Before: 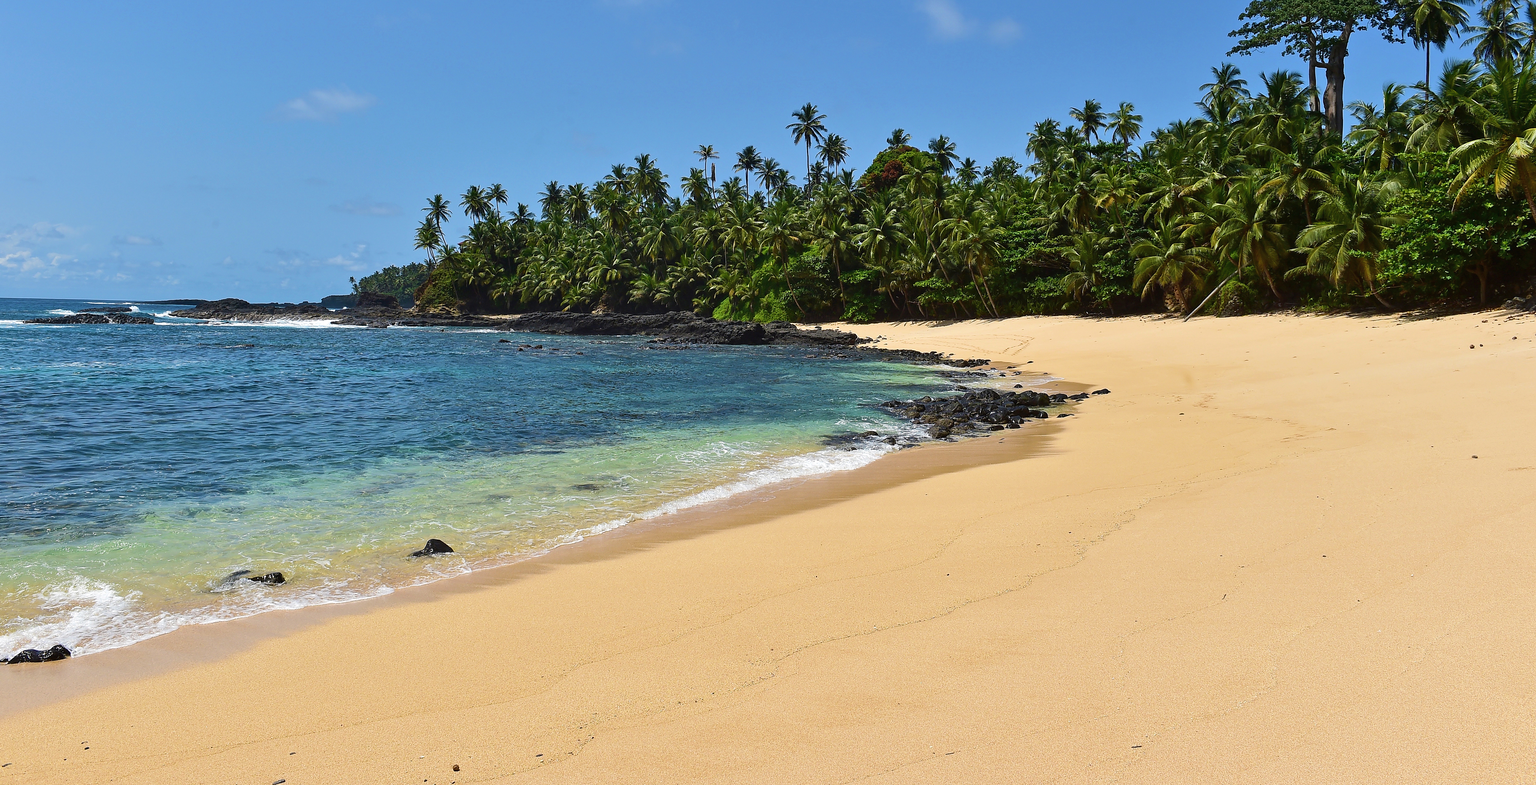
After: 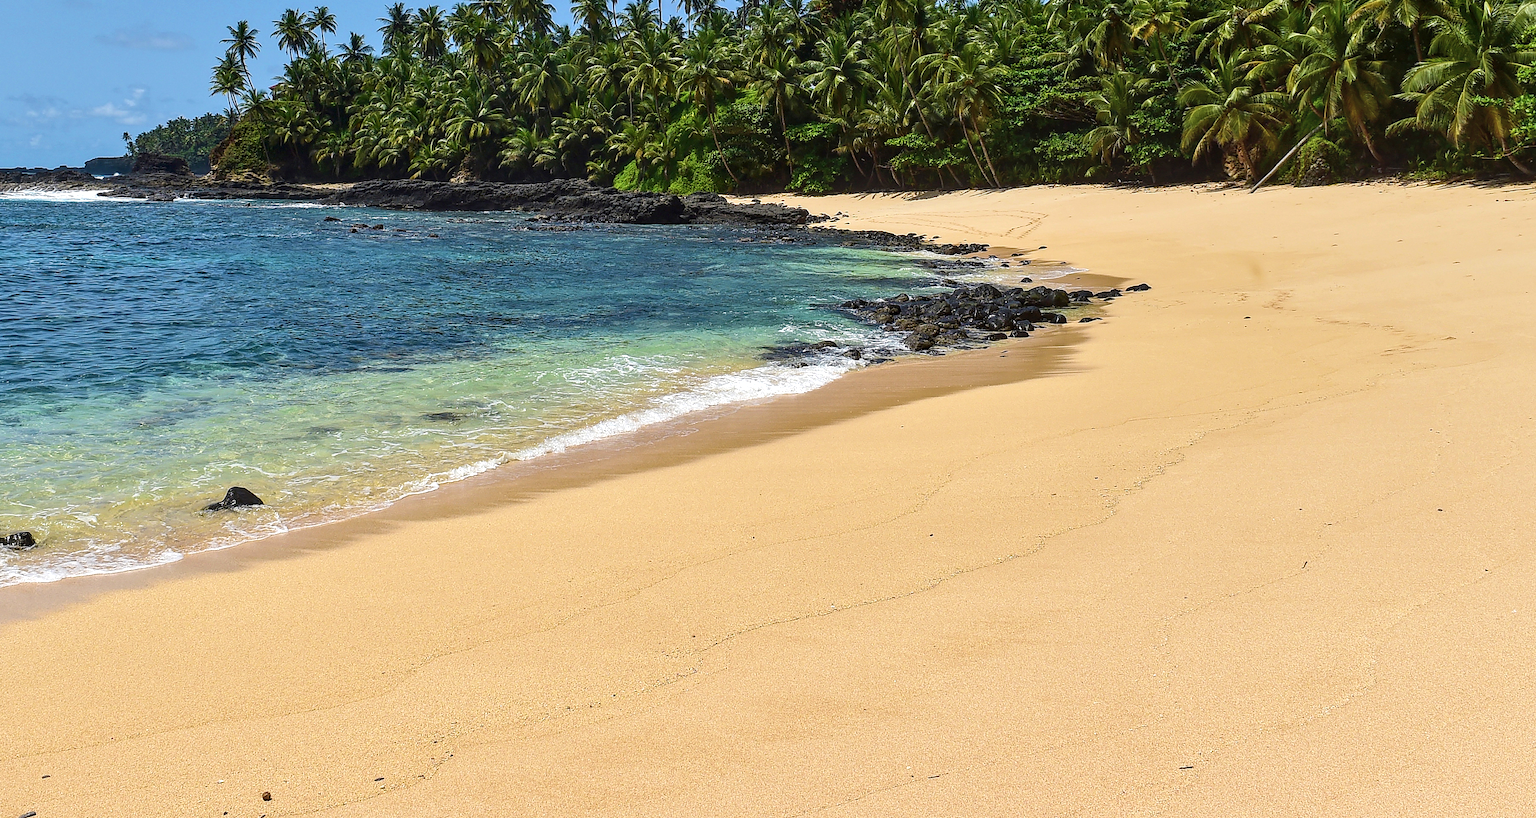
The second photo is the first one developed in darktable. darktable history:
local contrast: on, module defaults
exposure: exposure 0.161 EV, compensate highlight preservation false
crop: left 16.871%, top 22.857%, right 9.116%
